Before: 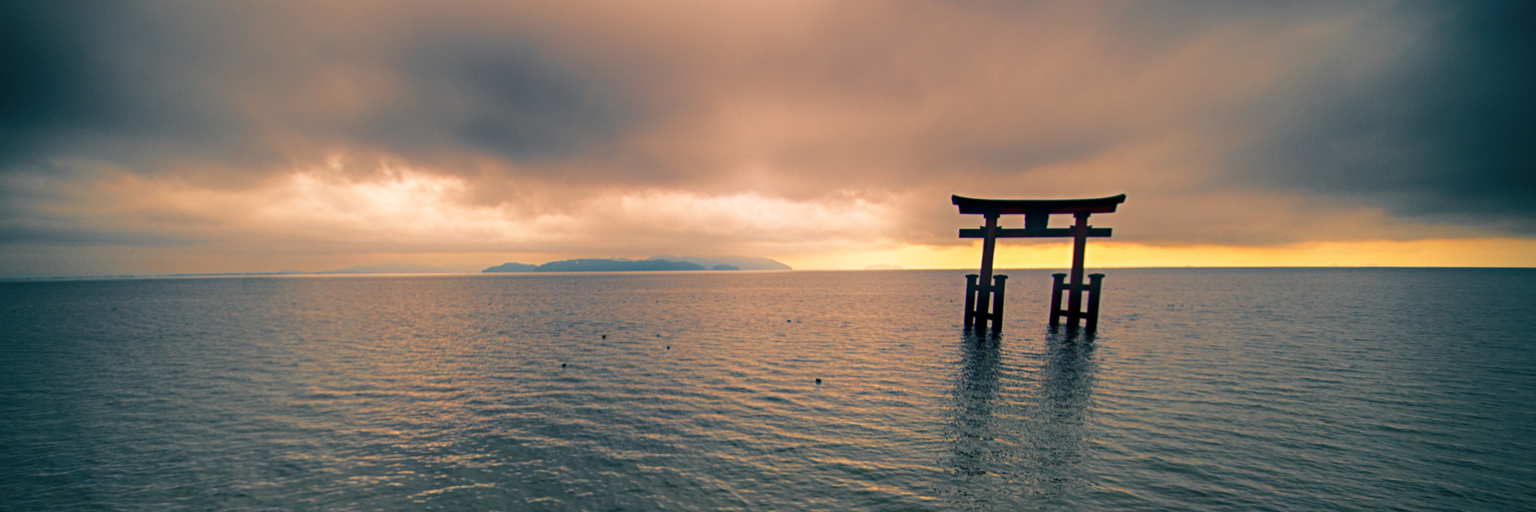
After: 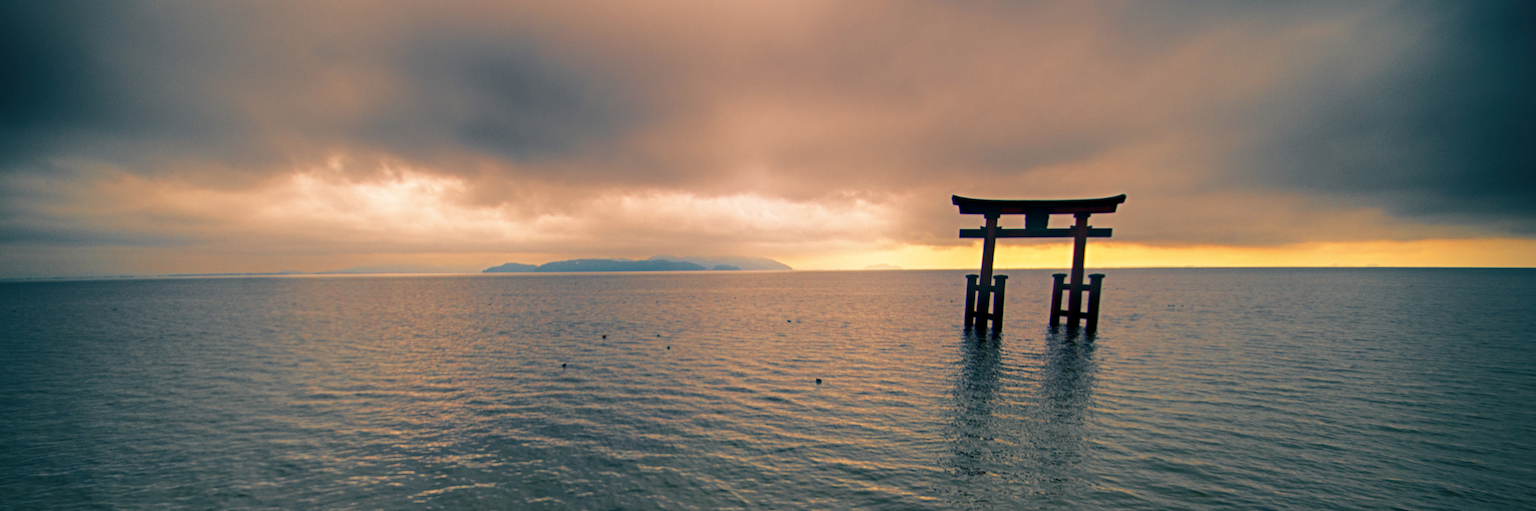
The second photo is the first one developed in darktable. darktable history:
color zones: curves: ch0 [(0.068, 0.464) (0.25, 0.5) (0.48, 0.508) (0.75, 0.536) (0.886, 0.476) (0.967, 0.456)]; ch1 [(0.066, 0.456) (0.25, 0.5) (0.616, 0.508) (0.746, 0.56) (0.934, 0.444)]
